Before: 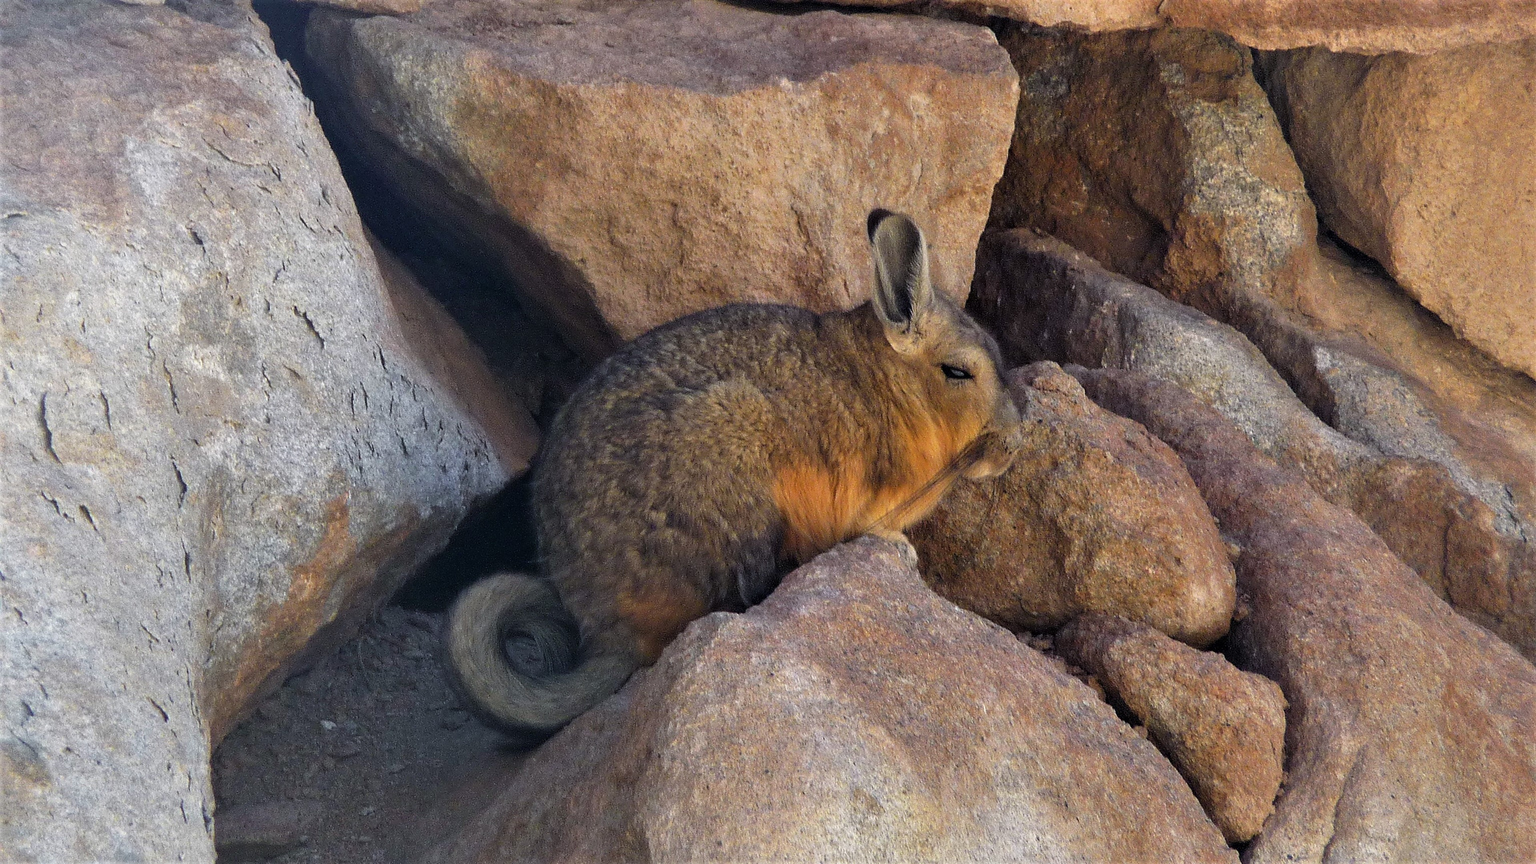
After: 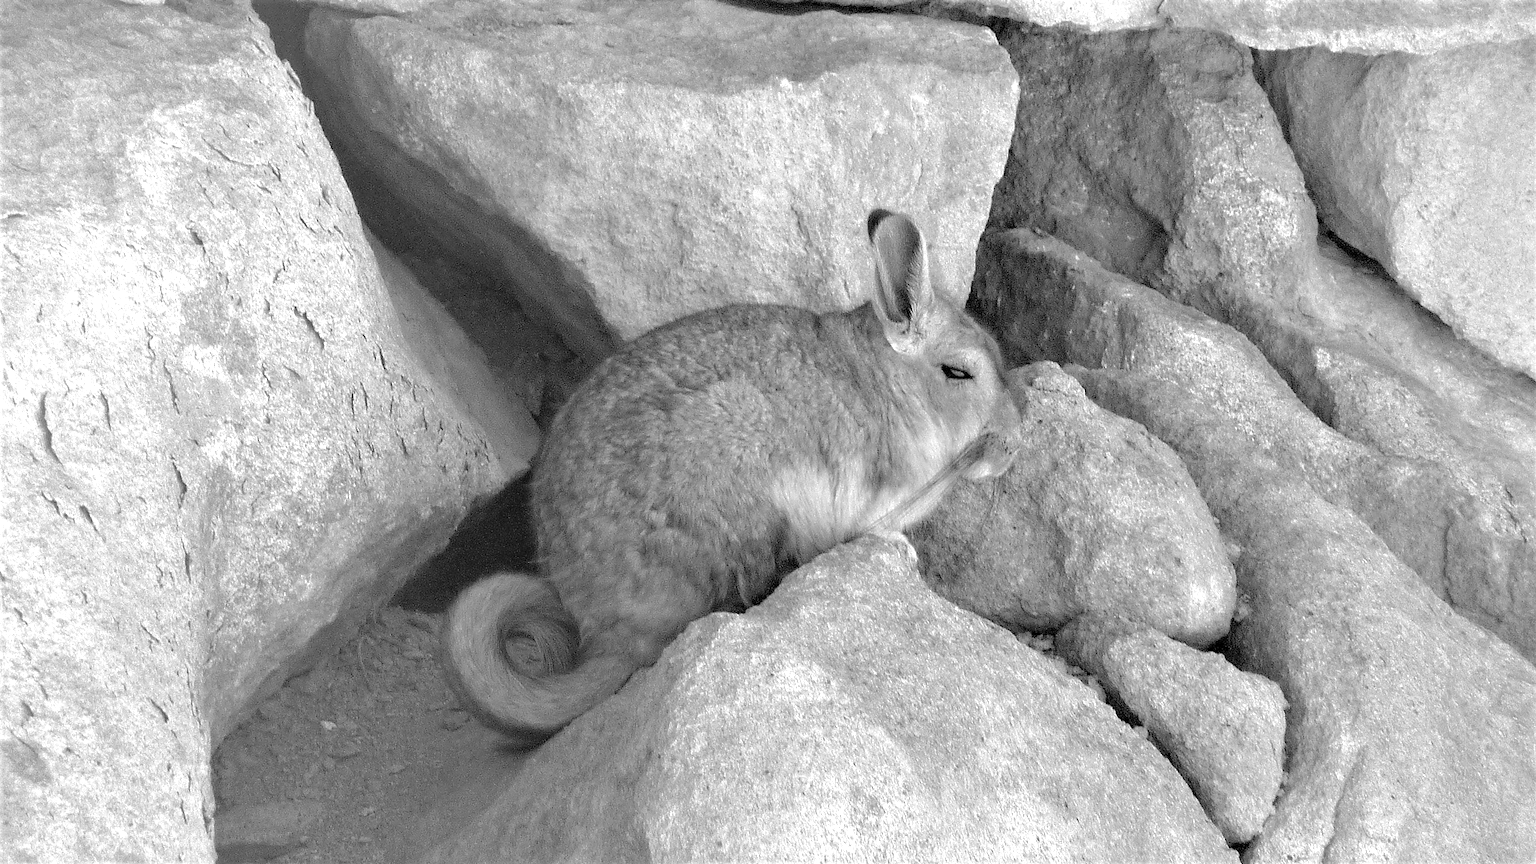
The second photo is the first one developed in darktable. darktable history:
color zones: curves: ch0 [(0.004, 0.588) (0.116, 0.636) (0.259, 0.476) (0.423, 0.464) (0.75, 0.5)]; ch1 [(0, 0) (0.143, 0) (0.286, 0) (0.429, 0) (0.571, 0) (0.714, 0) (0.857, 0)]
exposure: black level correction 0.001, exposure 0.5 EV, compensate exposure bias true, compensate highlight preservation false
tone curve: curves: ch0 [(0, 0) (0.004, 0.008) (0.077, 0.156) (0.169, 0.29) (0.774, 0.774) (1, 1)], color space Lab, linked channels, preserve colors none
